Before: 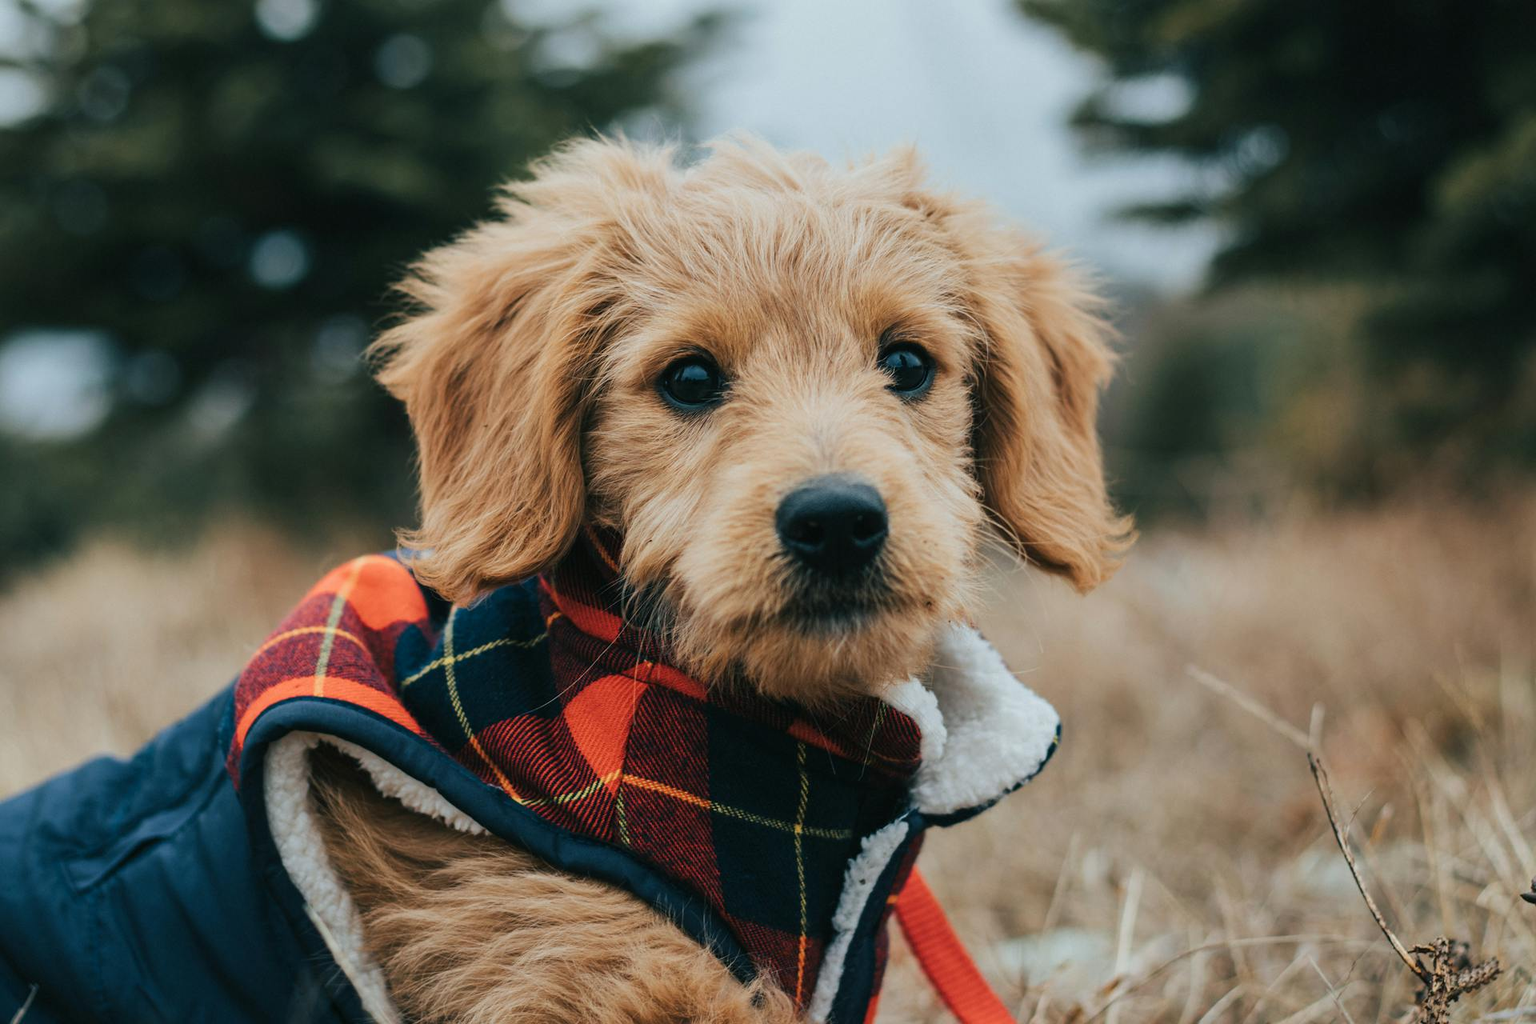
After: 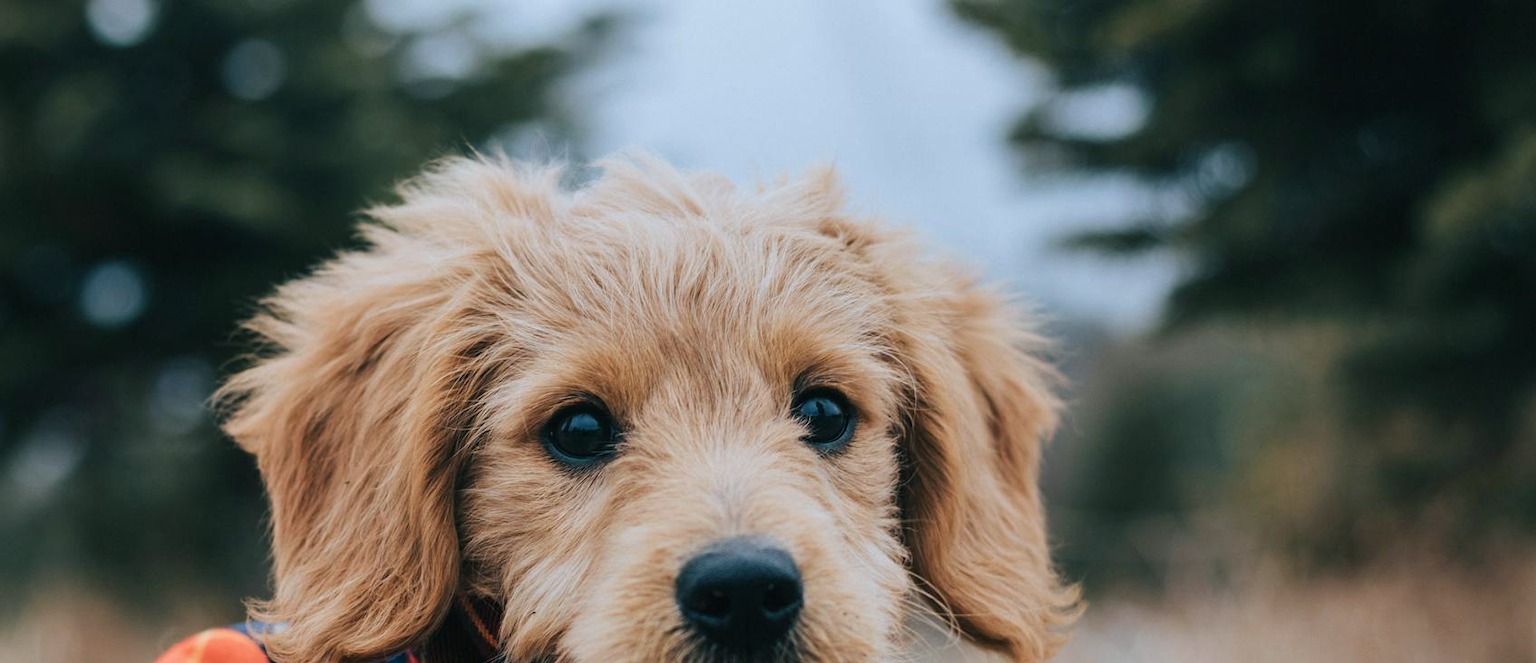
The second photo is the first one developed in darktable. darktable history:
color calibration: illuminant as shot in camera, x 0.358, y 0.373, temperature 4628.91 K
crop and rotate: left 11.681%, bottom 42.807%
